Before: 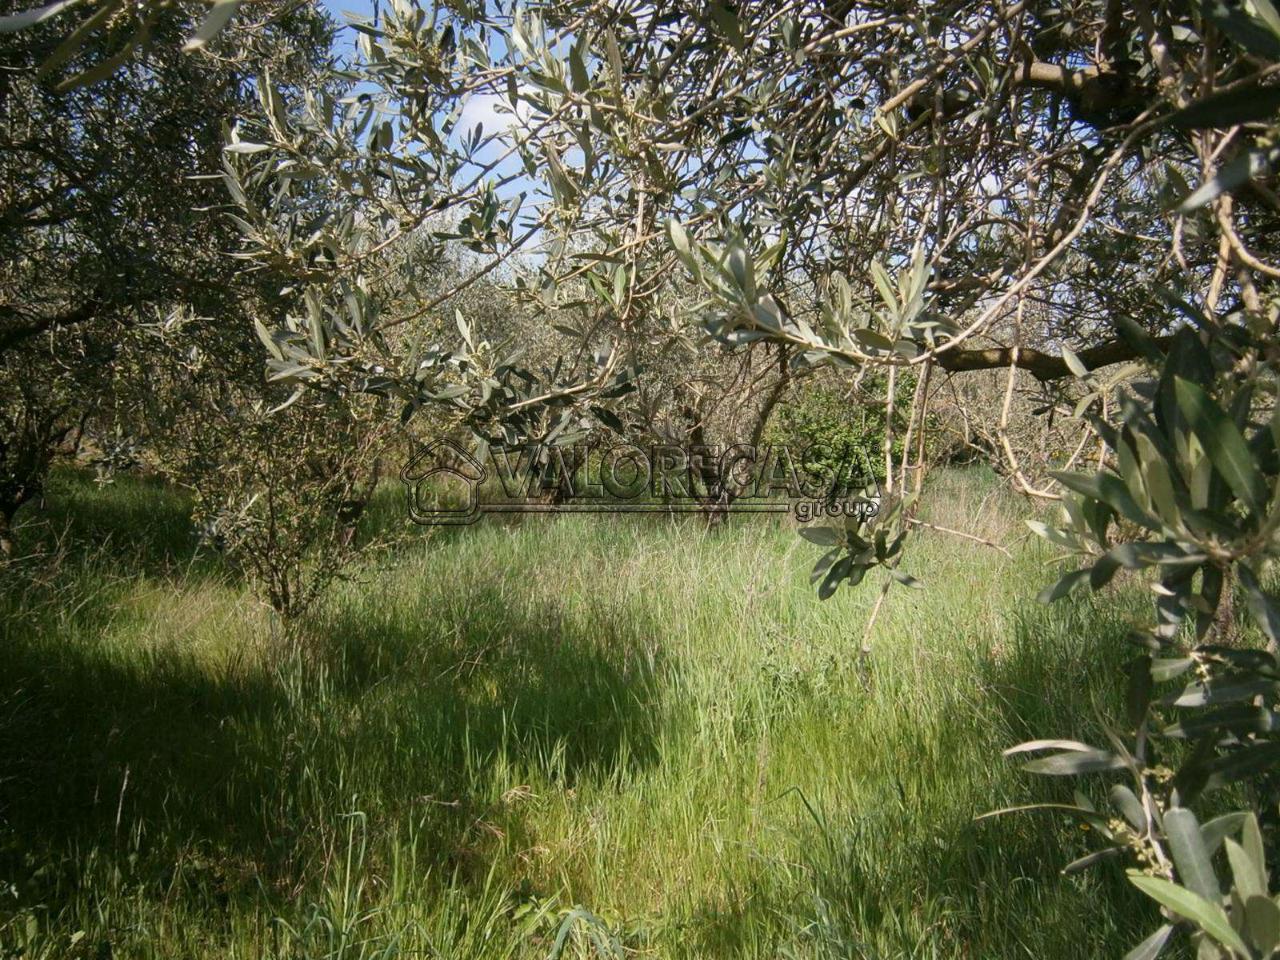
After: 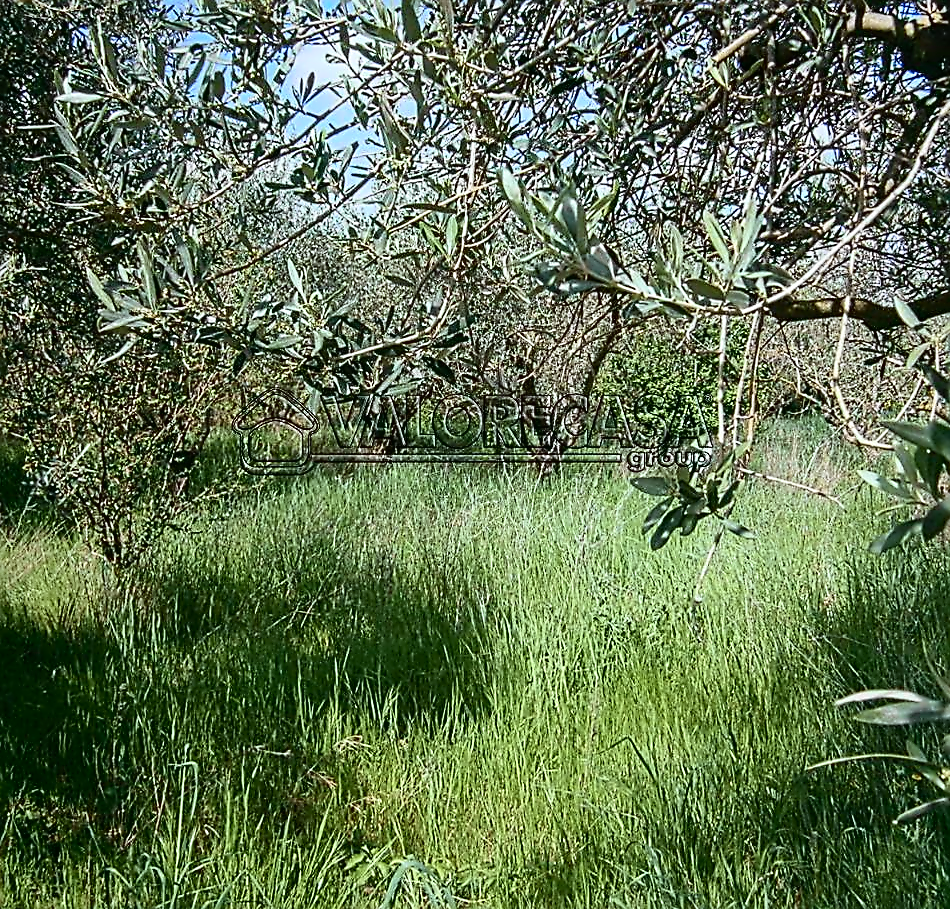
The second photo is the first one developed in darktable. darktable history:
contrast equalizer: y [[0.5, 0.5, 0.5, 0.515, 0.749, 0.84], [0.5 ×6], [0.5 ×6], [0, 0, 0, 0.001, 0.067, 0.262], [0 ×6]]
crop and rotate: left 13.15%, top 5.251%, right 12.609%
shadows and highlights: soften with gaussian
rgb curve: curves: ch0 [(0, 0) (0.078, 0.051) (0.929, 0.956) (1, 1)], compensate middle gray true
tone curve: curves: ch0 [(0, 0.008) (0.107, 0.091) (0.283, 0.287) (0.461, 0.498) (0.64, 0.679) (0.822, 0.841) (0.998, 0.978)]; ch1 [(0, 0) (0.316, 0.349) (0.466, 0.442) (0.502, 0.5) (0.527, 0.519) (0.561, 0.553) (0.608, 0.629) (0.669, 0.704) (0.859, 0.899) (1, 1)]; ch2 [(0, 0) (0.33, 0.301) (0.421, 0.443) (0.473, 0.498) (0.502, 0.504) (0.522, 0.525) (0.592, 0.61) (0.705, 0.7) (1, 1)], color space Lab, independent channels, preserve colors none
white balance: red 0.924, blue 1.095
sharpen: on, module defaults
